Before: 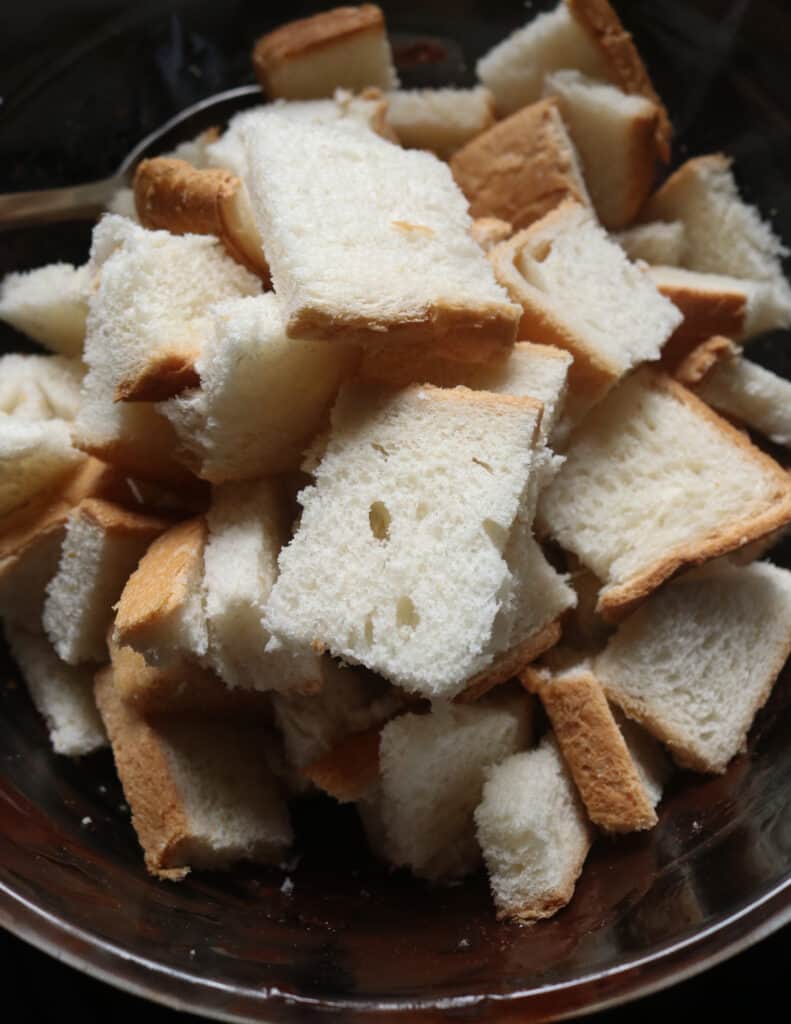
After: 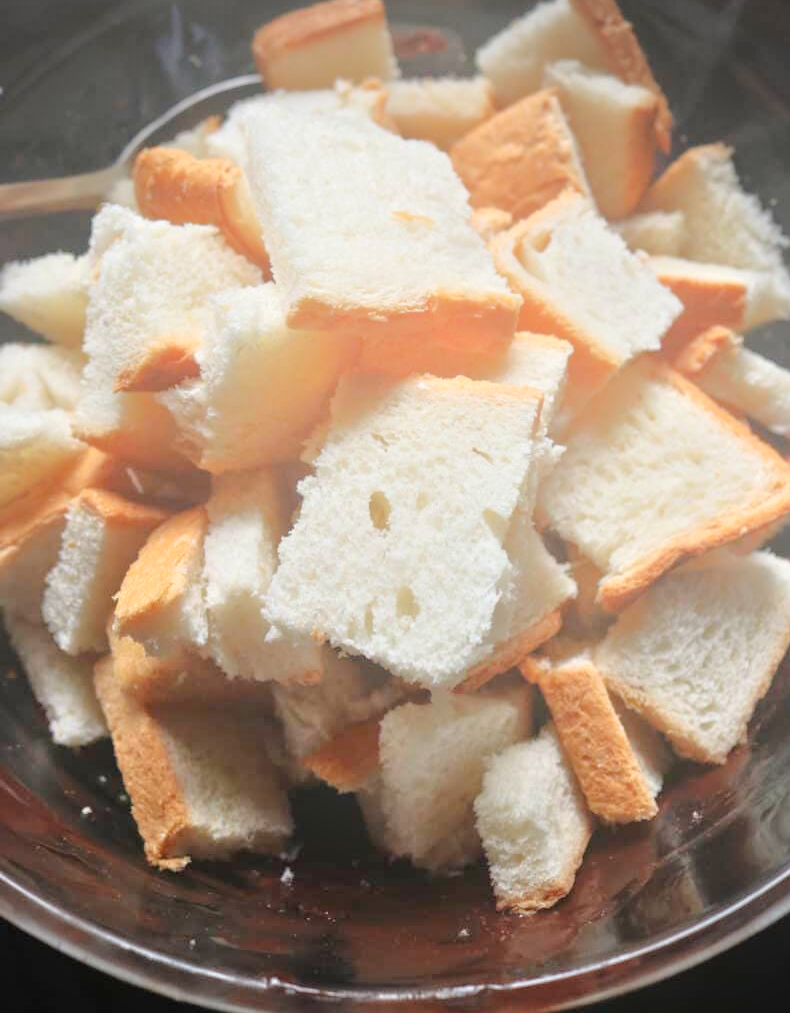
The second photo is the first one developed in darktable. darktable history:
tone equalizer: -8 EV 2 EV, -7 EV 2 EV, -6 EV 2 EV, -5 EV 2 EV, -4 EV 2 EV, -3 EV 1.5 EV, -2 EV 1 EV, -1 EV 0.5 EV
crop: top 1.049%, right 0.001%
vignetting: on, module defaults
bloom: size 40%
